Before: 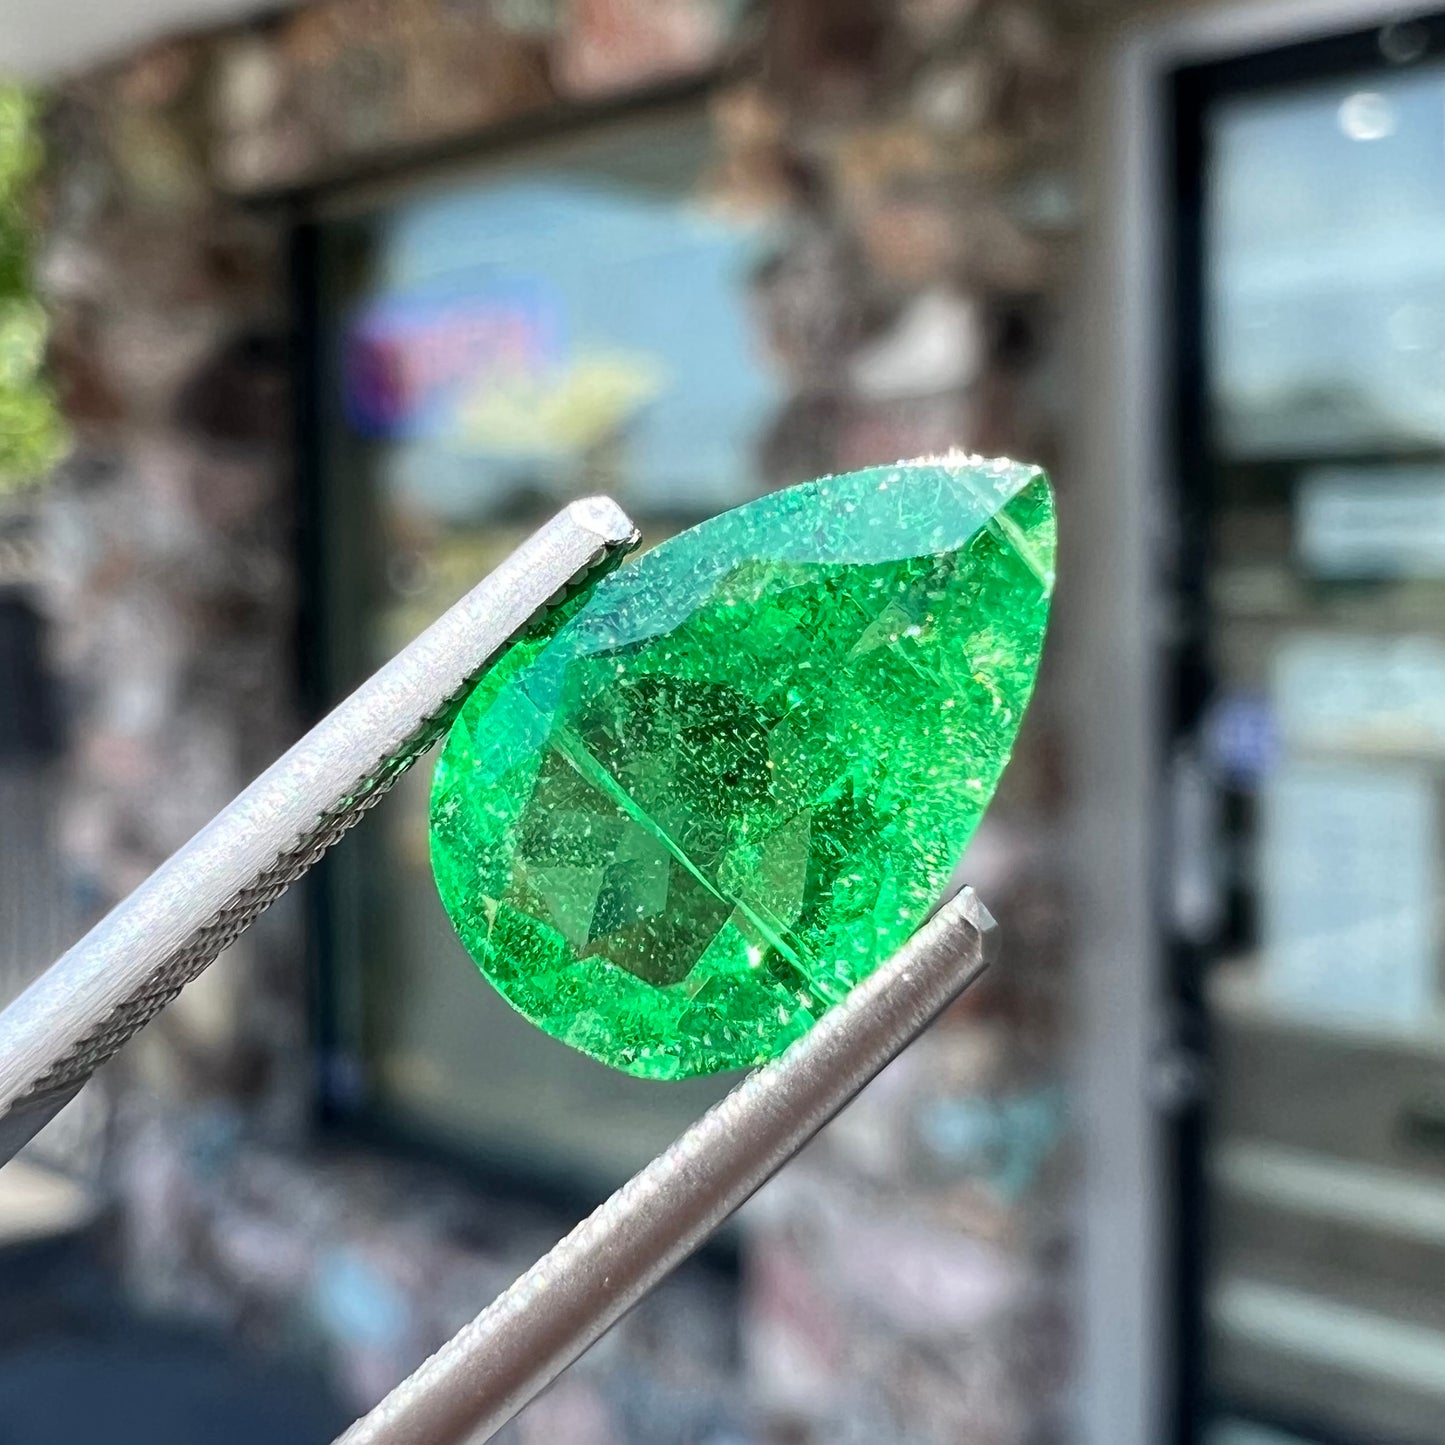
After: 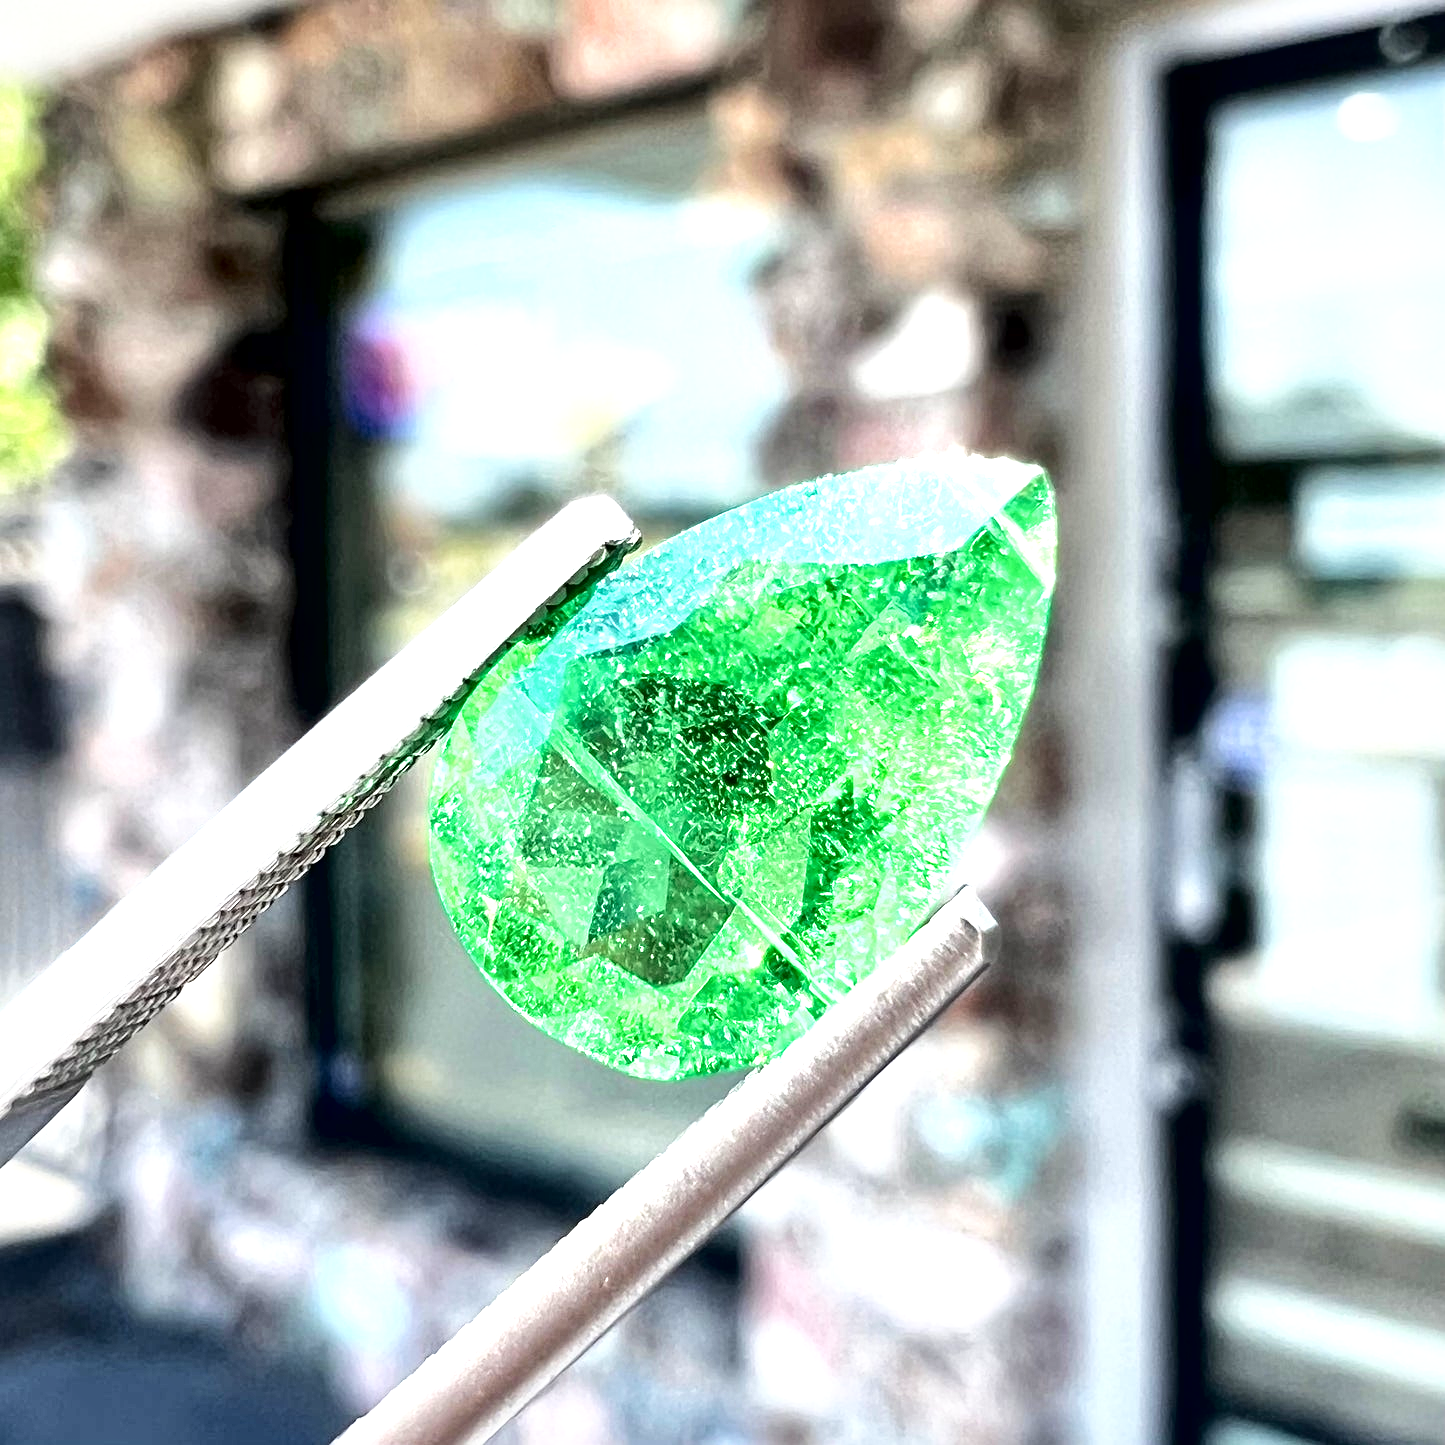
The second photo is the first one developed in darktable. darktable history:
local contrast: mode bilateral grid, contrast 99, coarseness 100, detail 165%, midtone range 0.2
base curve: curves: ch0 [(0, 0) (0.495, 0.917) (1, 1)], preserve colors none
tone curve: curves: ch0 [(0, 0) (0.003, 0) (0.011, 0.001) (0.025, 0.003) (0.044, 0.005) (0.069, 0.012) (0.1, 0.023) (0.136, 0.039) (0.177, 0.088) (0.224, 0.15) (0.277, 0.24) (0.335, 0.337) (0.399, 0.437) (0.468, 0.535) (0.543, 0.629) (0.623, 0.71) (0.709, 0.782) (0.801, 0.856) (0.898, 0.94) (1, 1)], color space Lab, independent channels, preserve colors none
color correction: highlights b* 0.05
